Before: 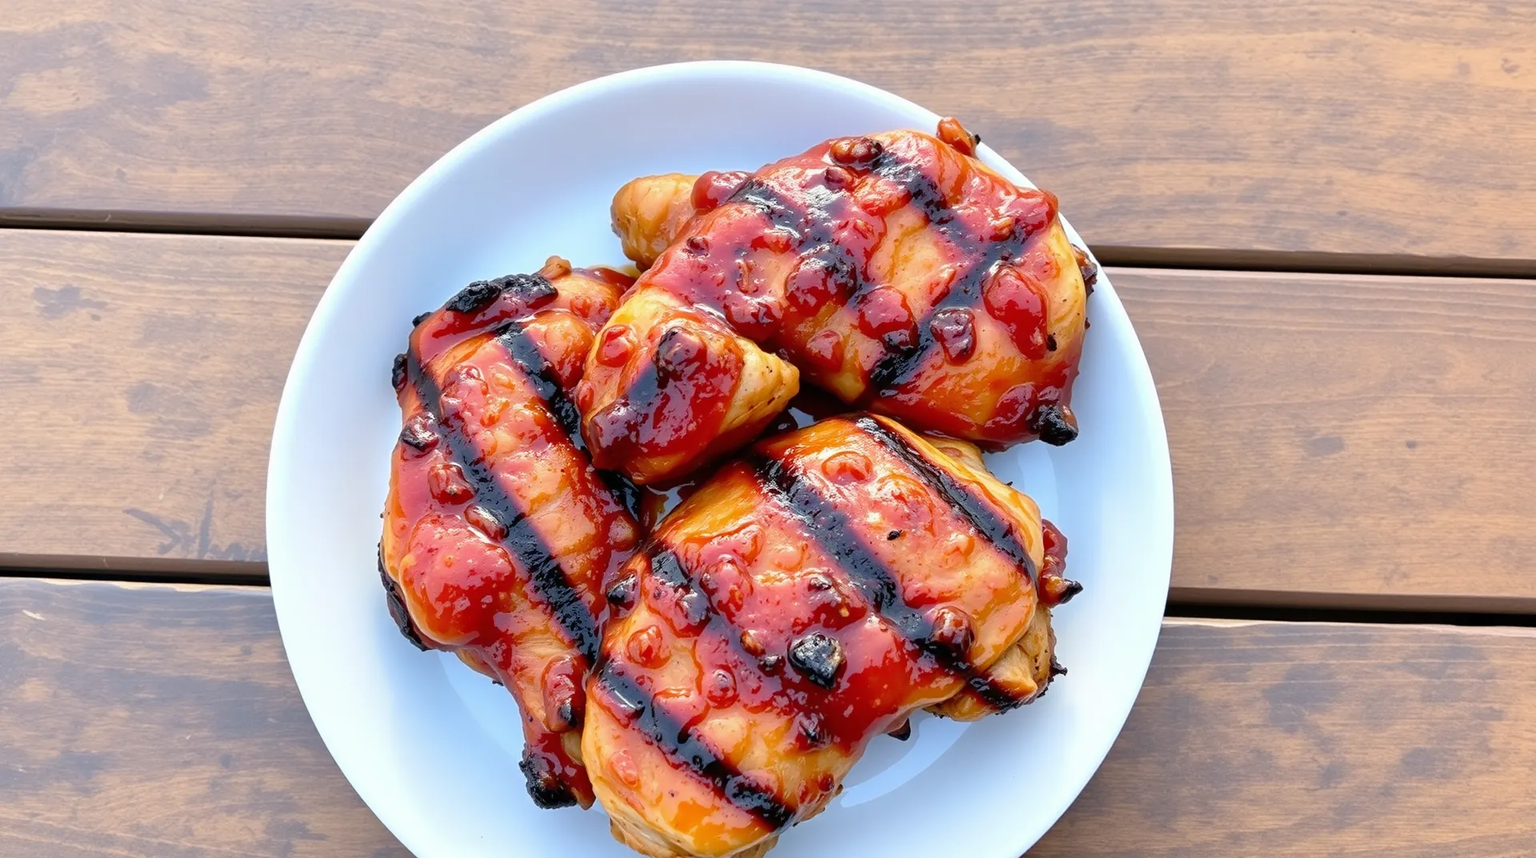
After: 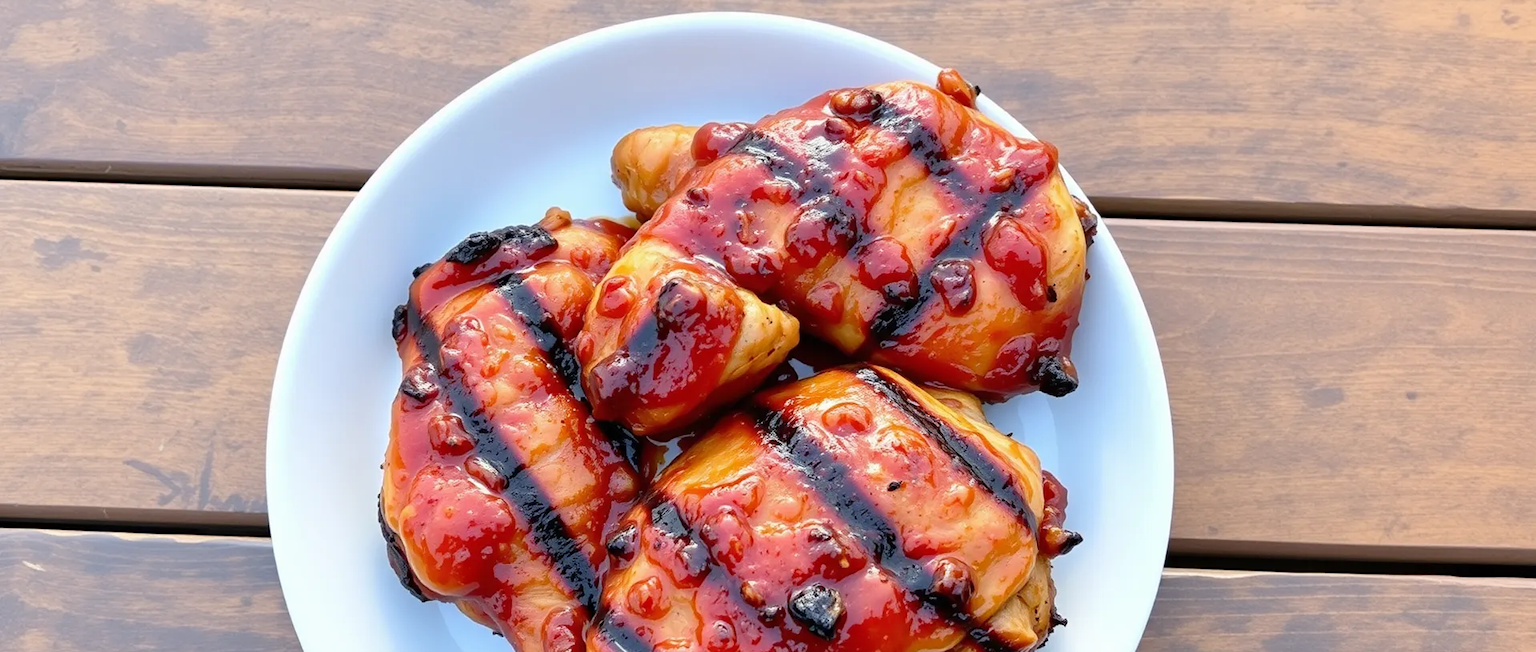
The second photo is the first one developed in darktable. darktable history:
crop: top 5.71%, bottom 18.168%
